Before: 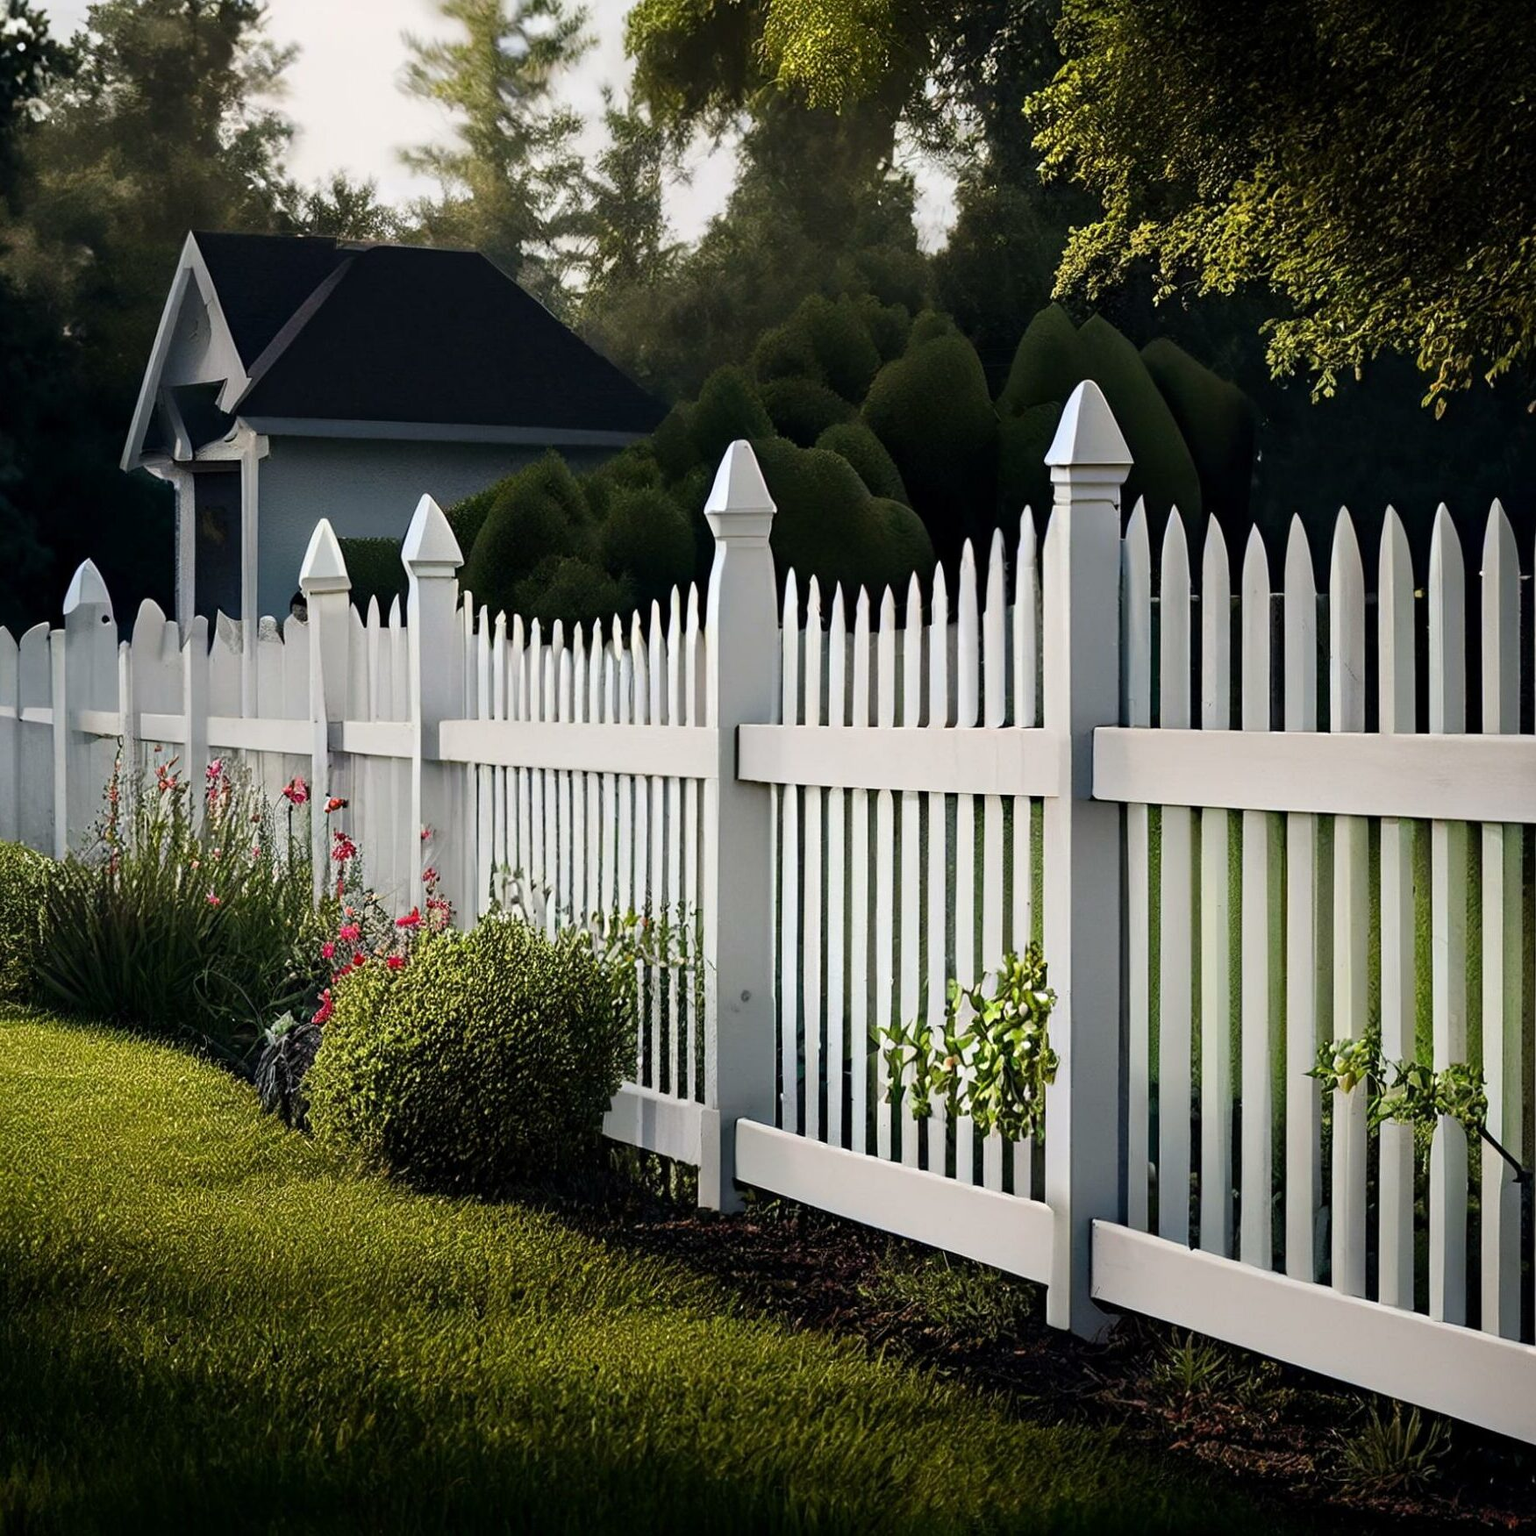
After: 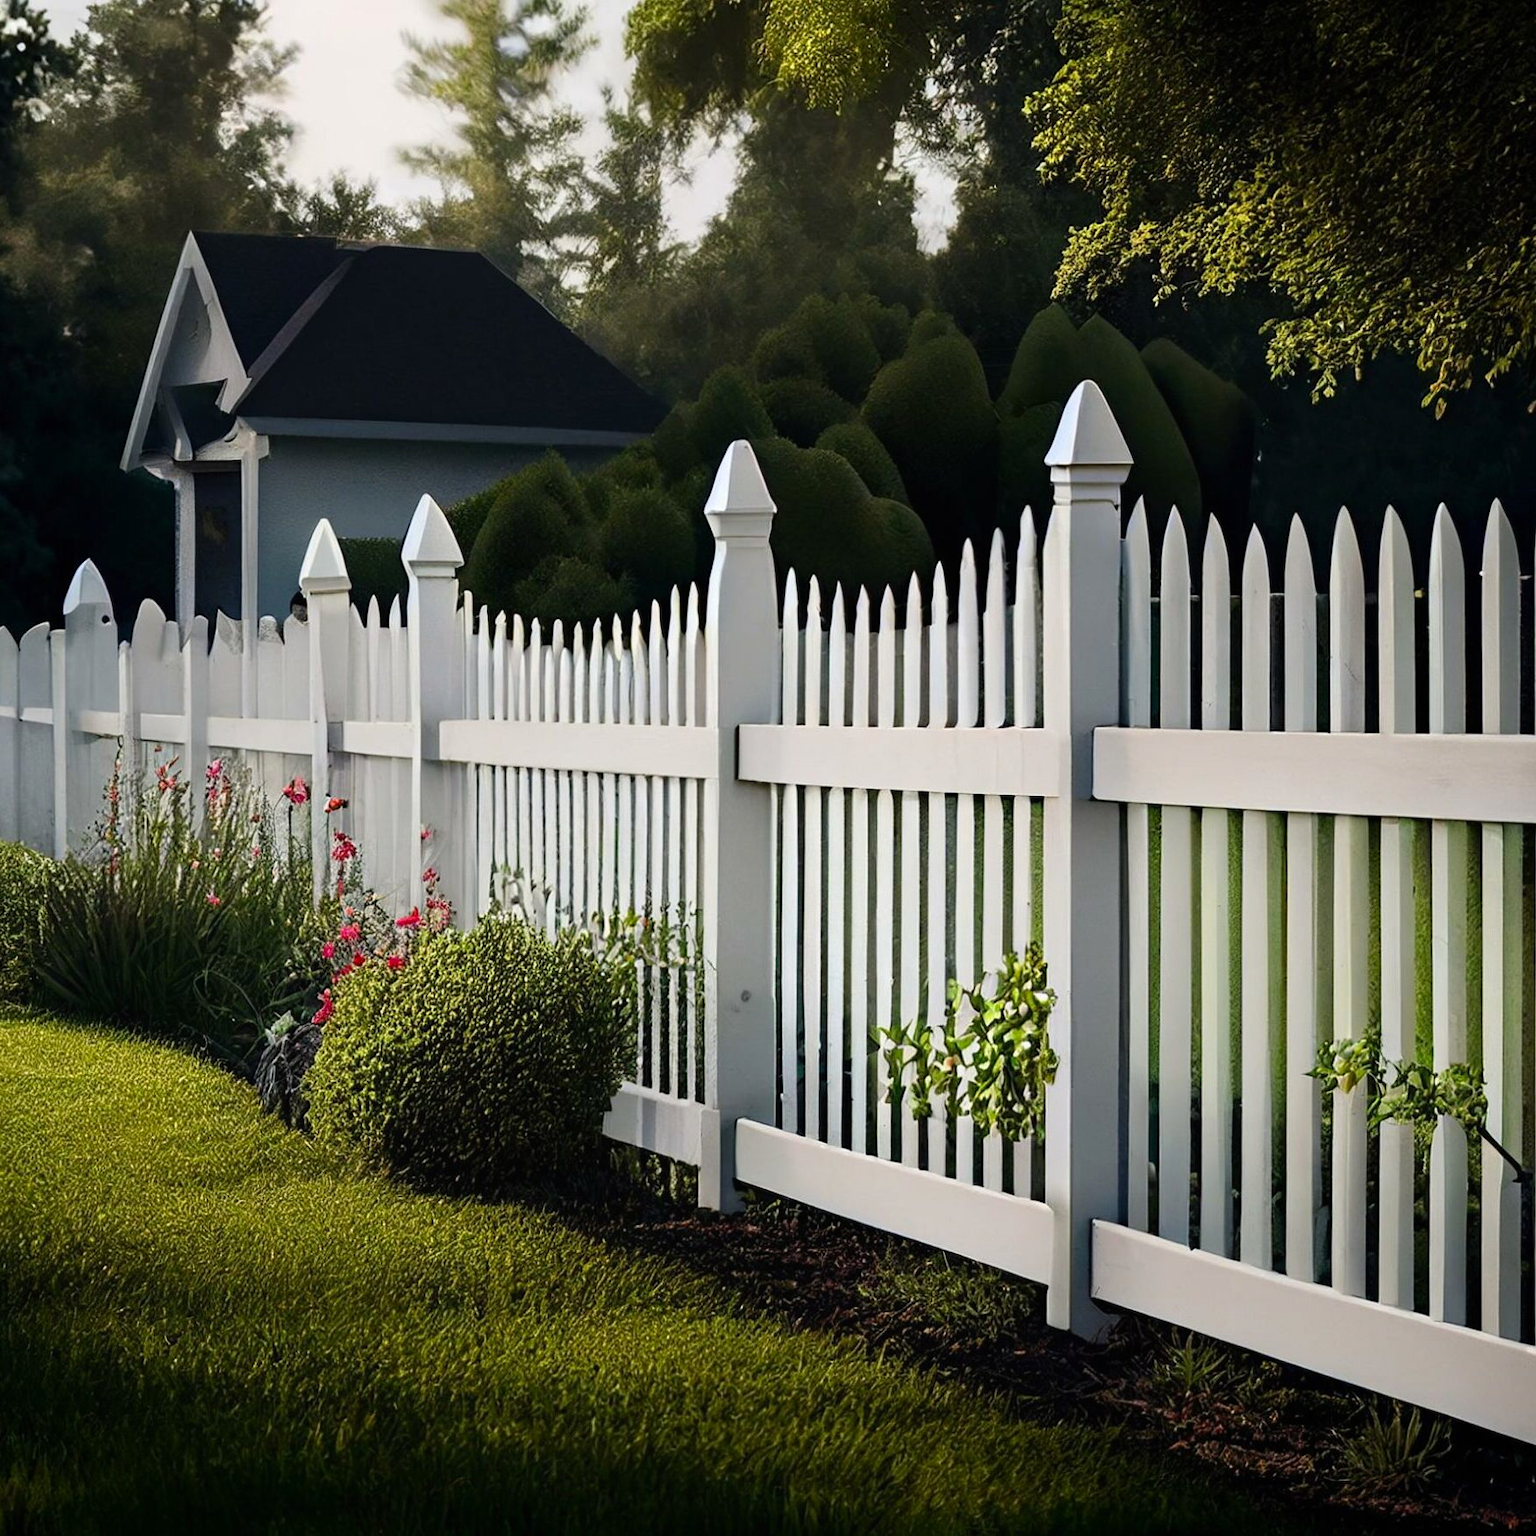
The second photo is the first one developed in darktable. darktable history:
local contrast: mode bilateral grid, contrast 100, coarseness 100, detail 91%, midtone range 0.2
contrast brightness saturation: contrast 0.04, saturation 0.07
